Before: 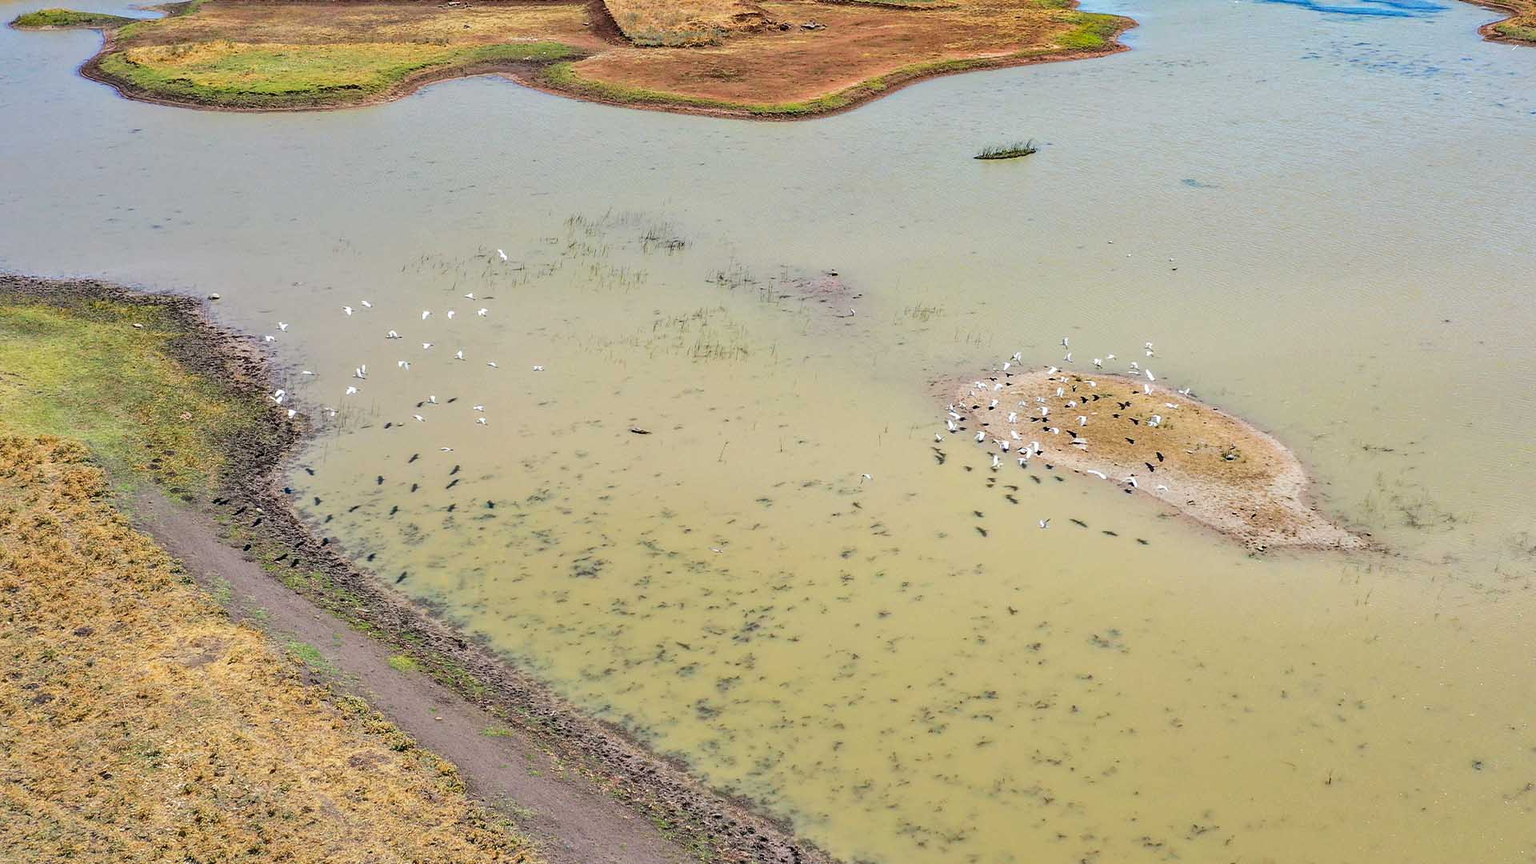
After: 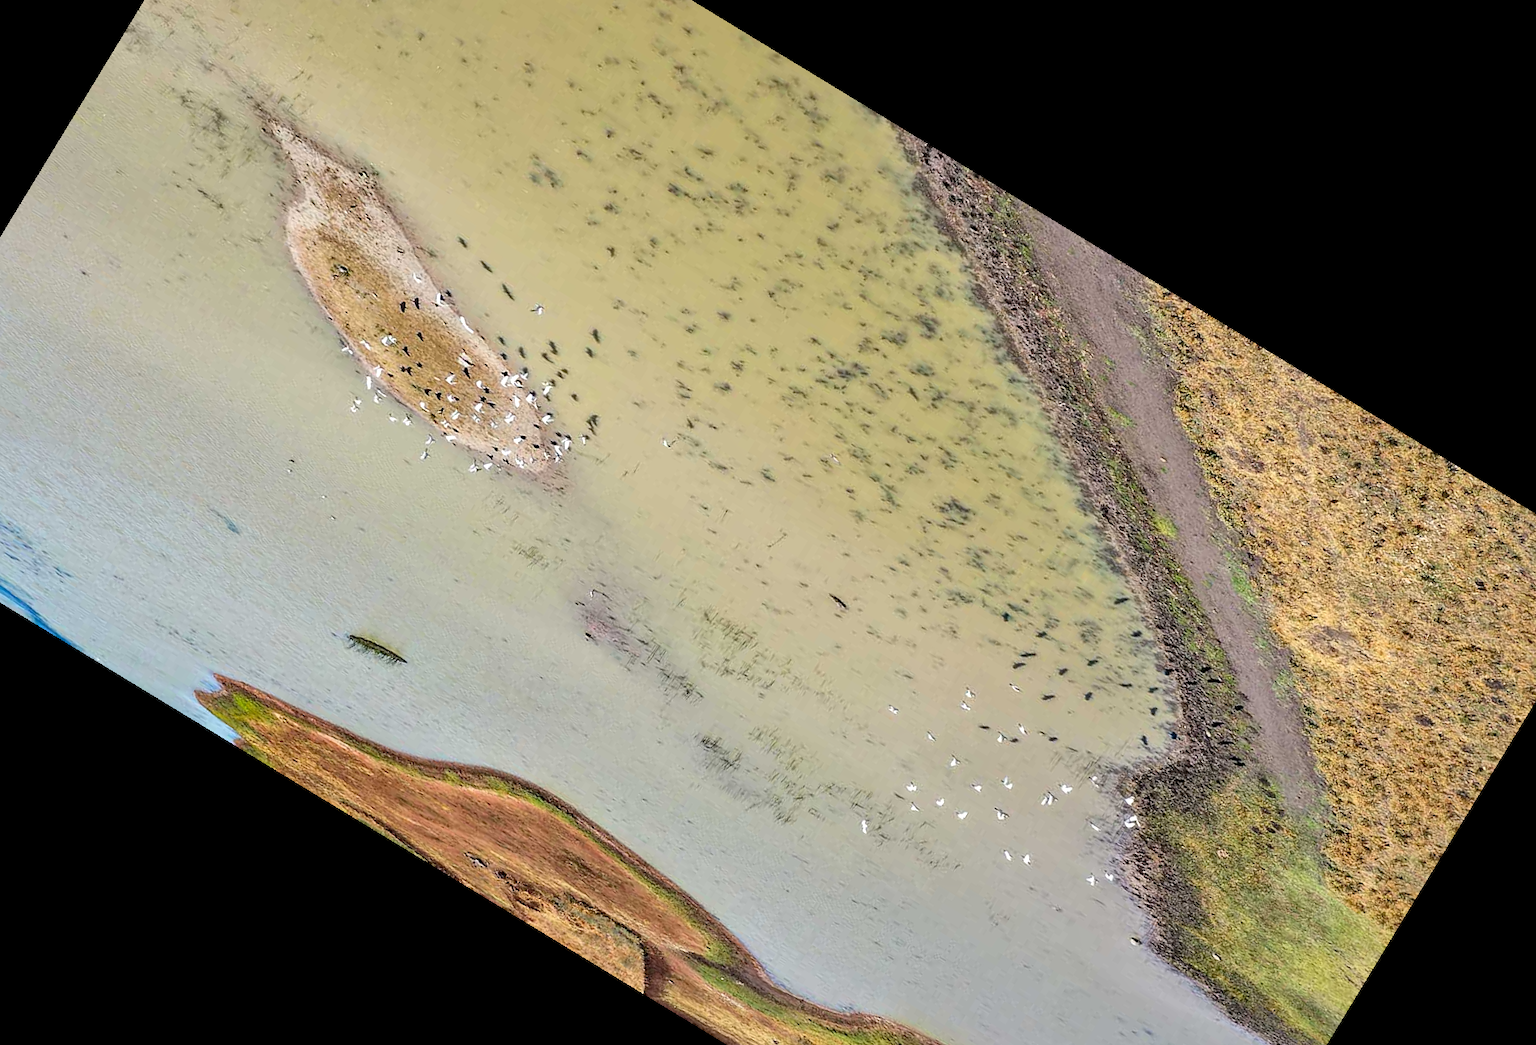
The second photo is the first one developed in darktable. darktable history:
crop and rotate: angle 148.68°, left 9.111%, top 15.603%, right 4.588%, bottom 17.041%
local contrast: mode bilateral grid, contrast 20, coarseness 50, detail 141%, midtone range 0.2
